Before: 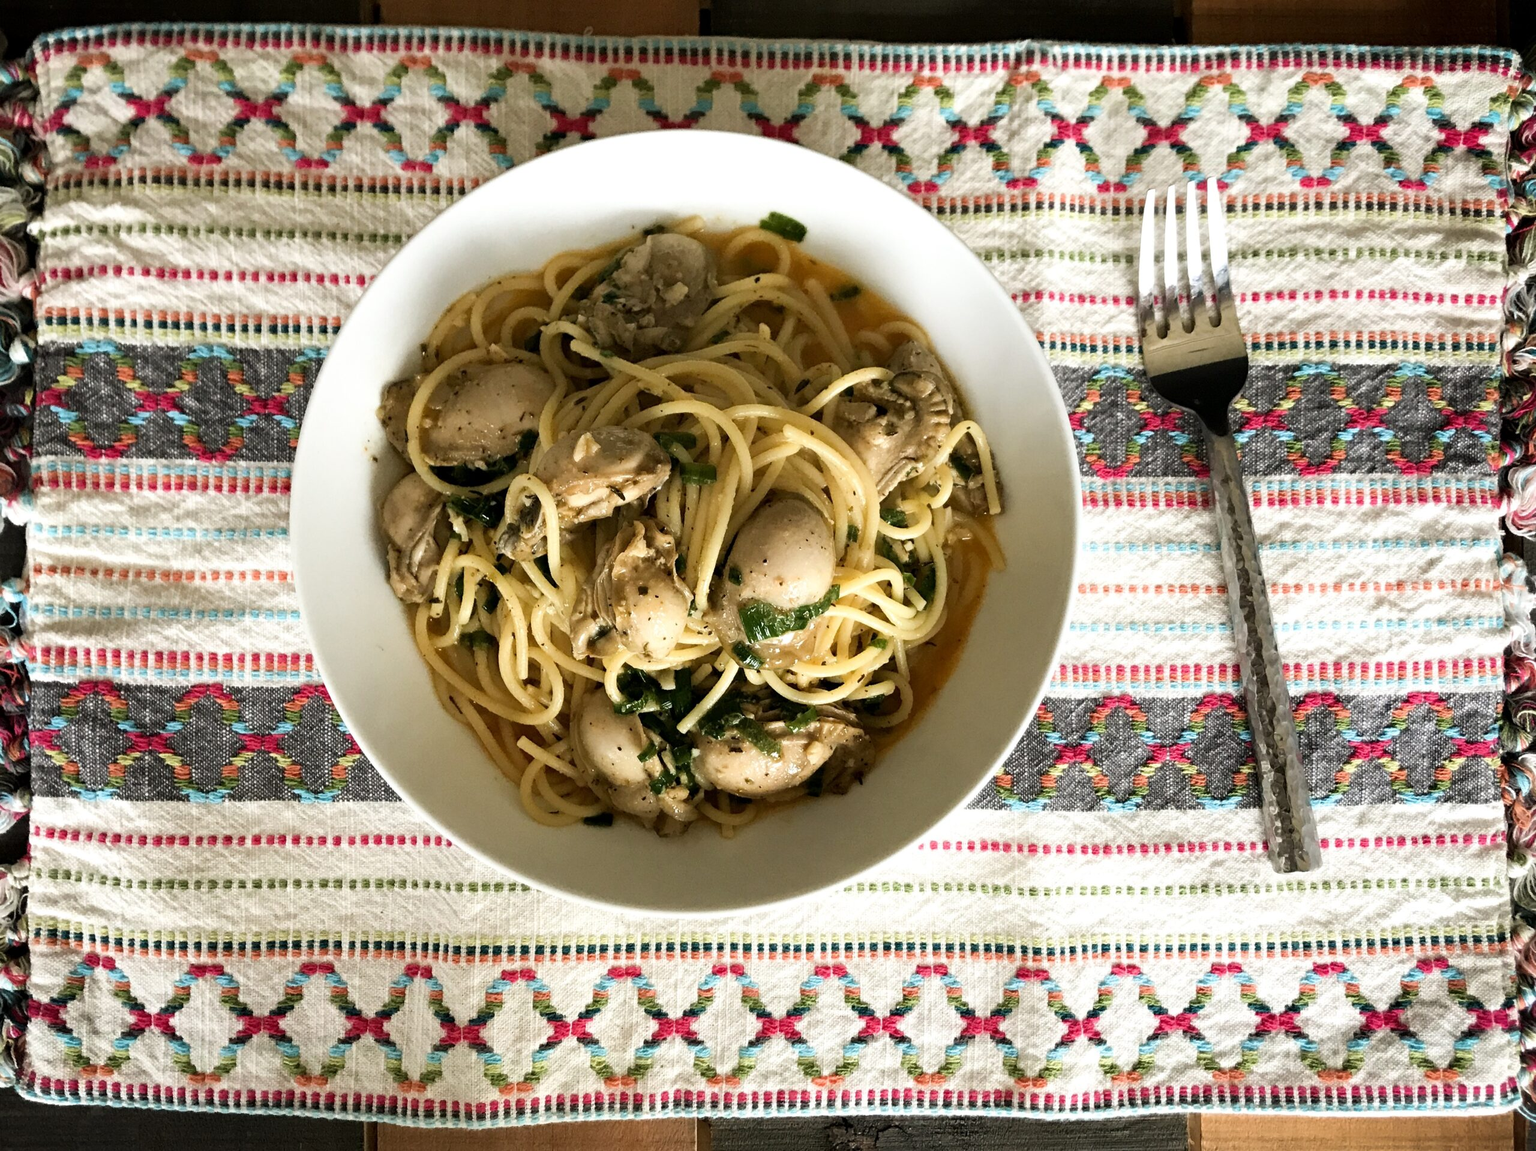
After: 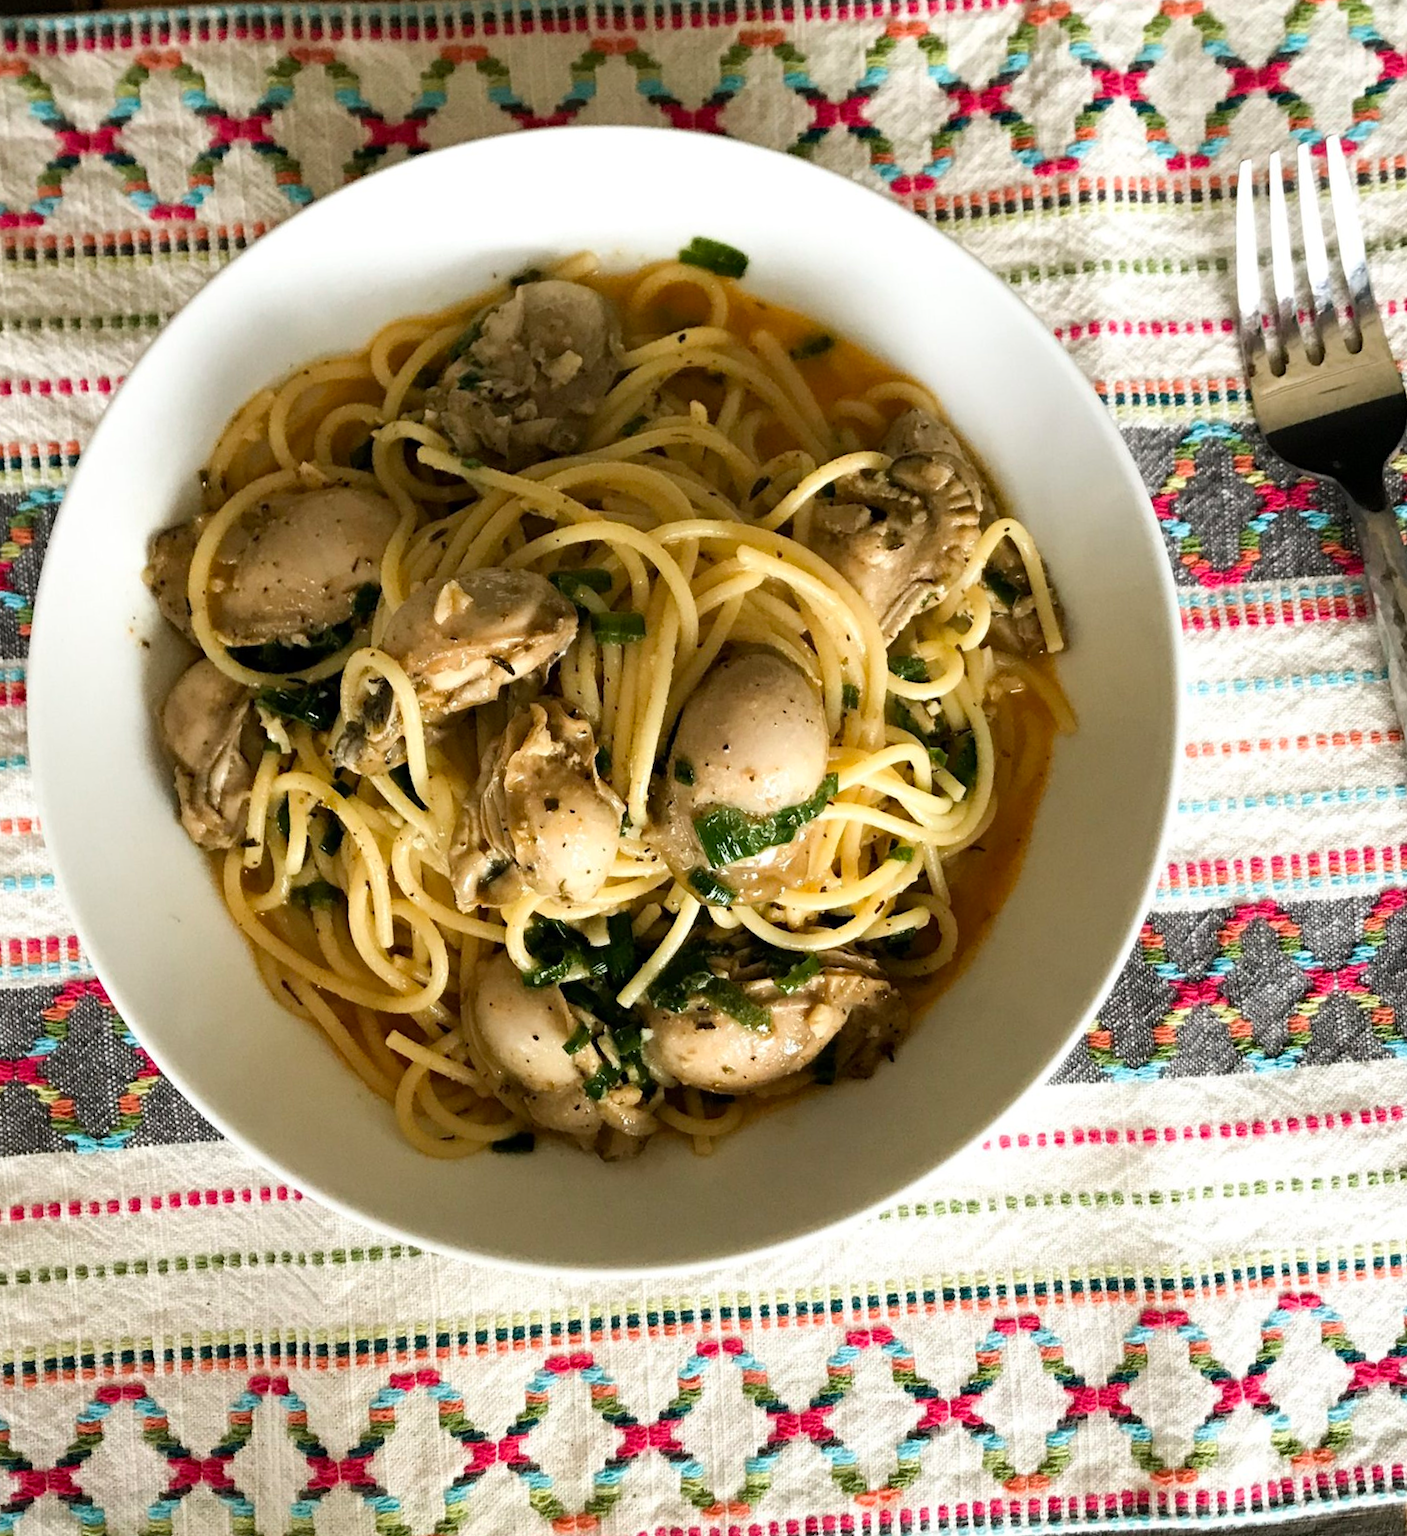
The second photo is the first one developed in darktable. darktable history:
crop and rotate: left 15.446%, right 17.836%
rotate and perspective: rotation -4.57°, crop left 0.054, crop right 0.944, crop top 0.087, crop bottom 0.914
